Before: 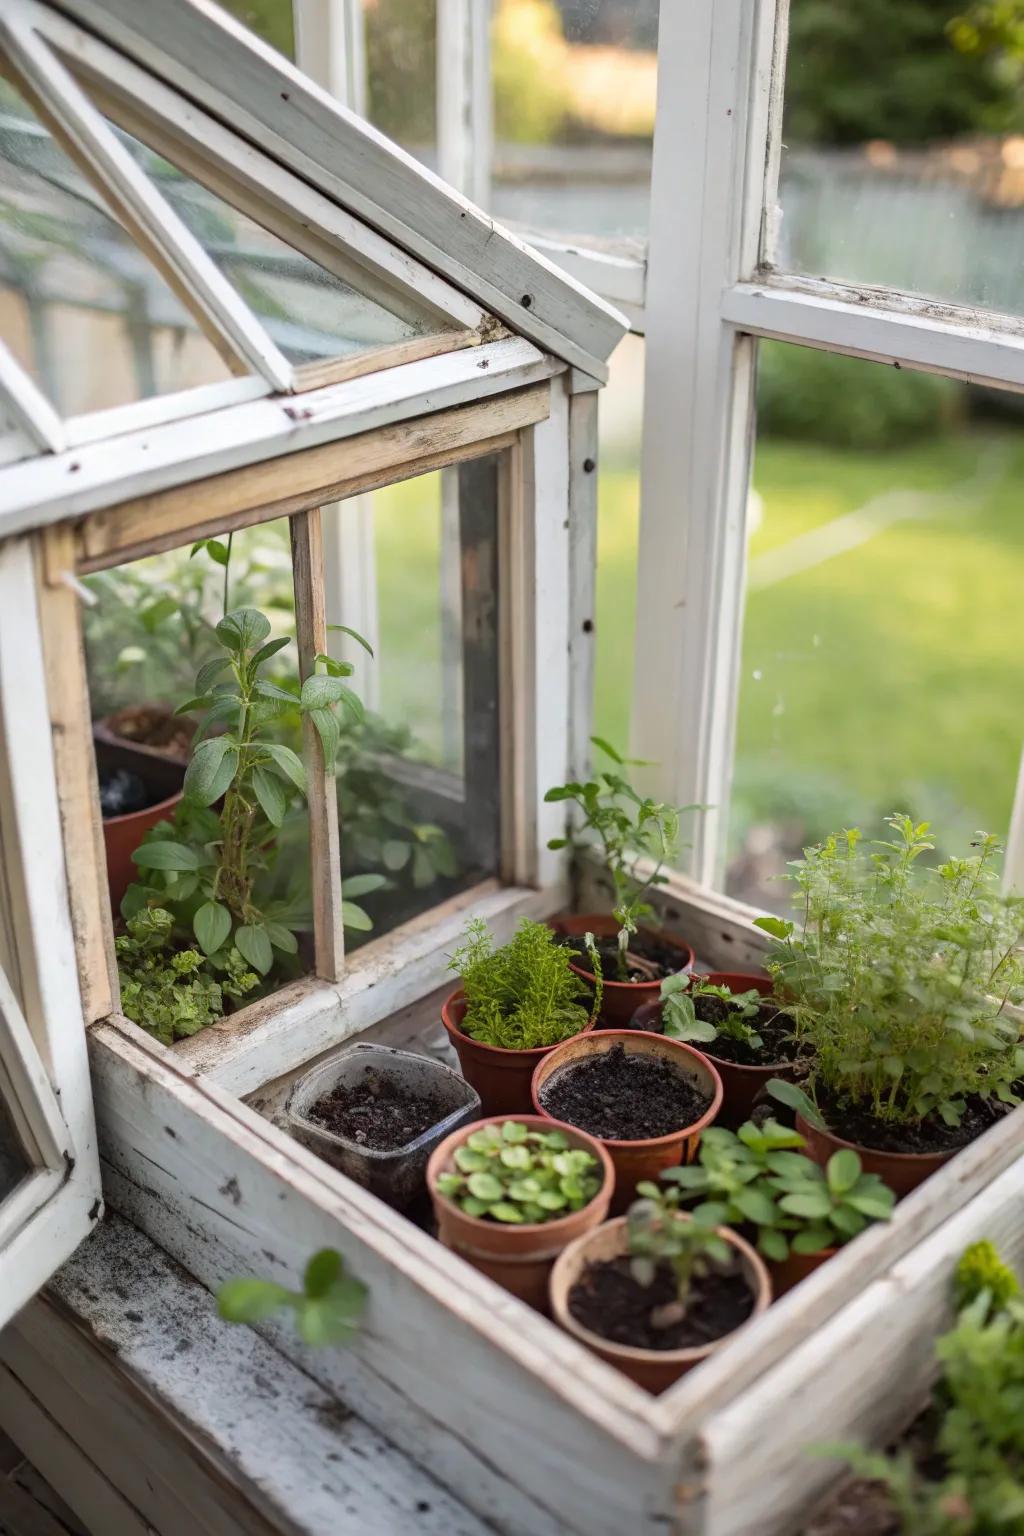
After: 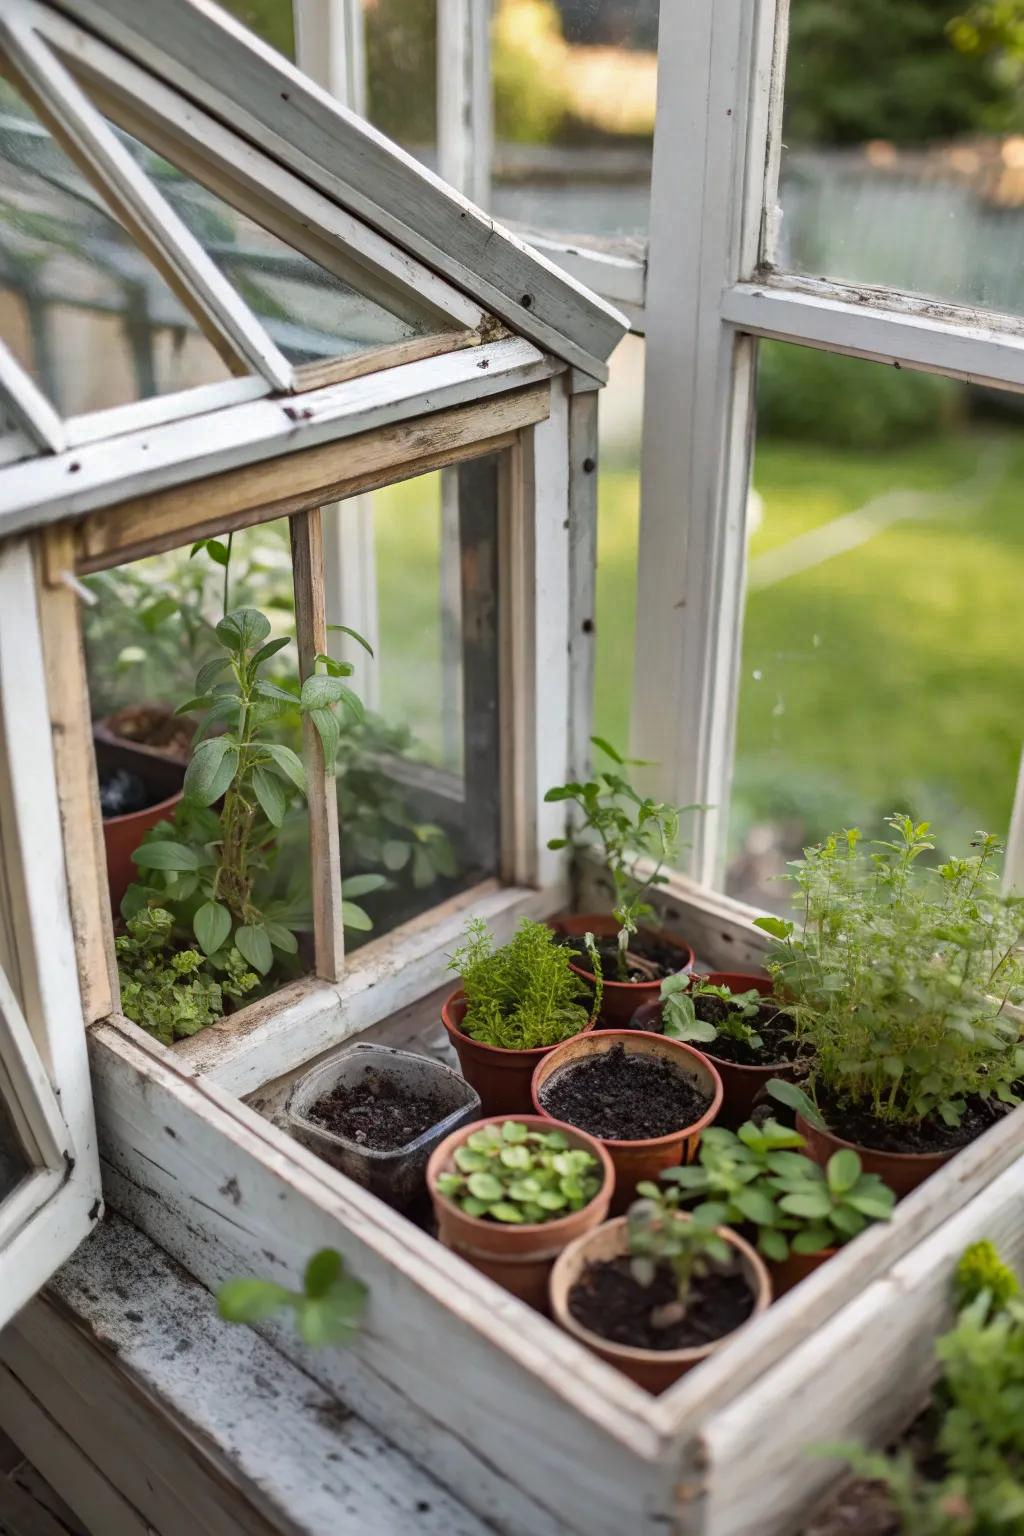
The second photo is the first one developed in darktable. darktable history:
shadows and highlights: shadows 24.49, highlights -76.8, soften with gaussian
